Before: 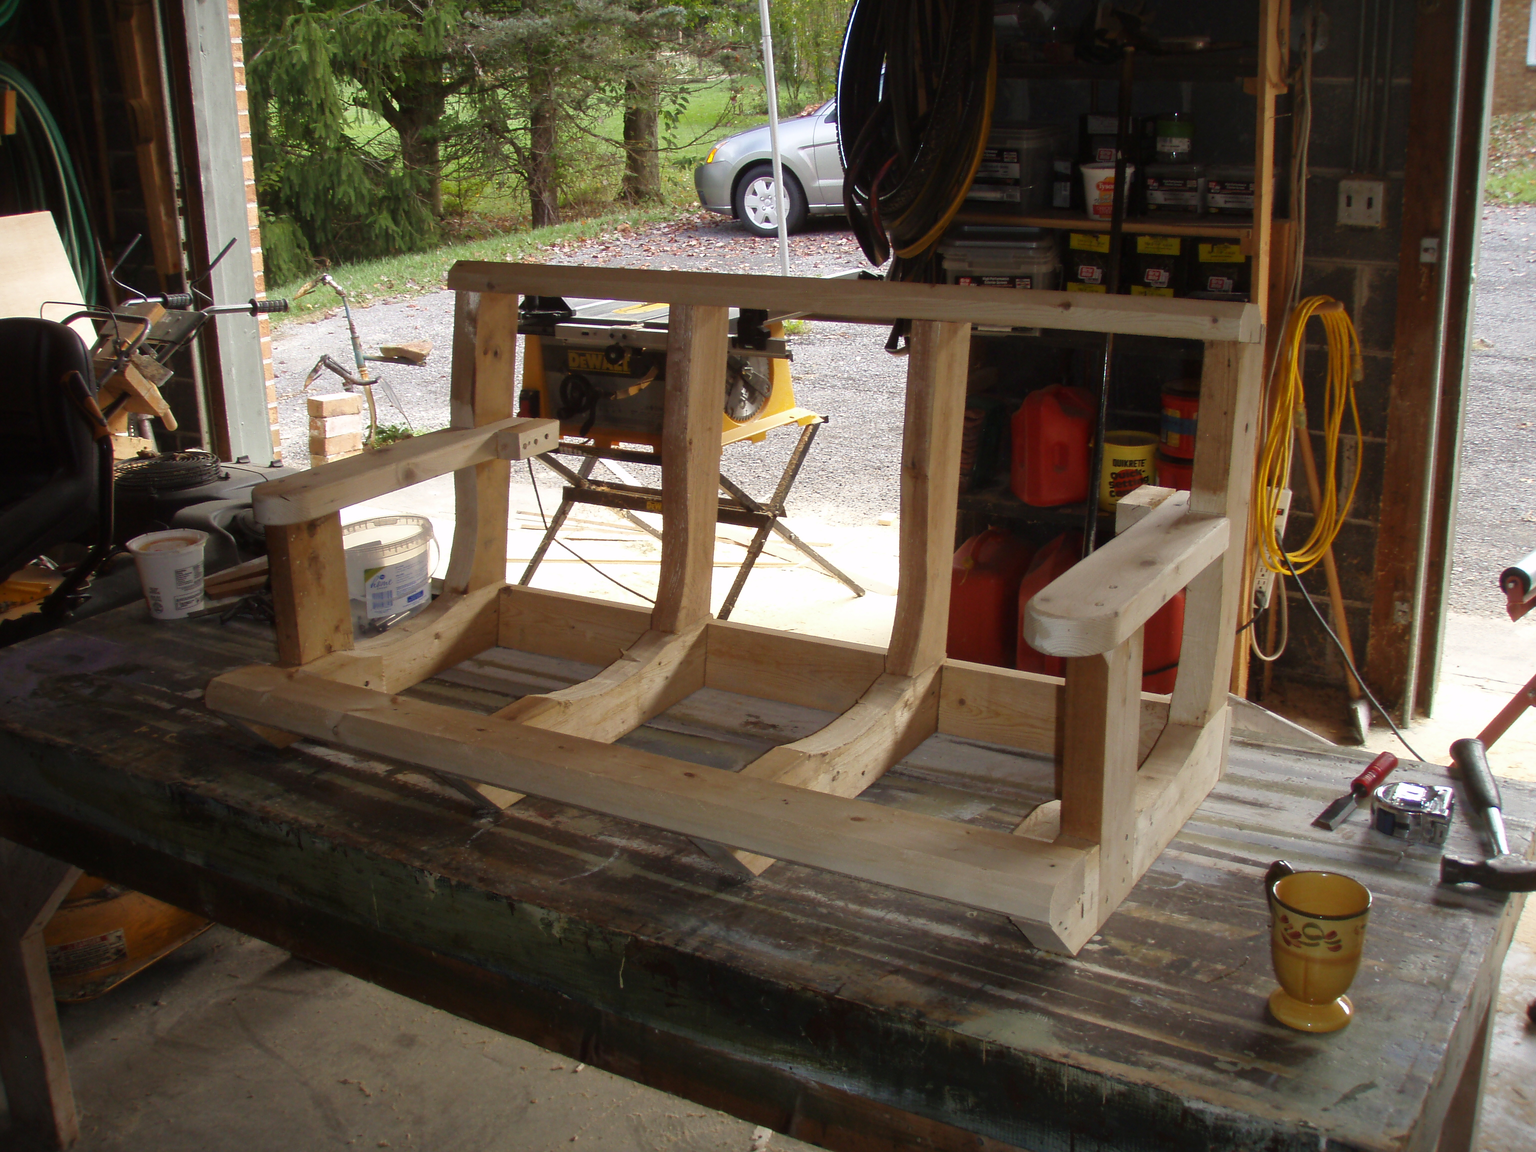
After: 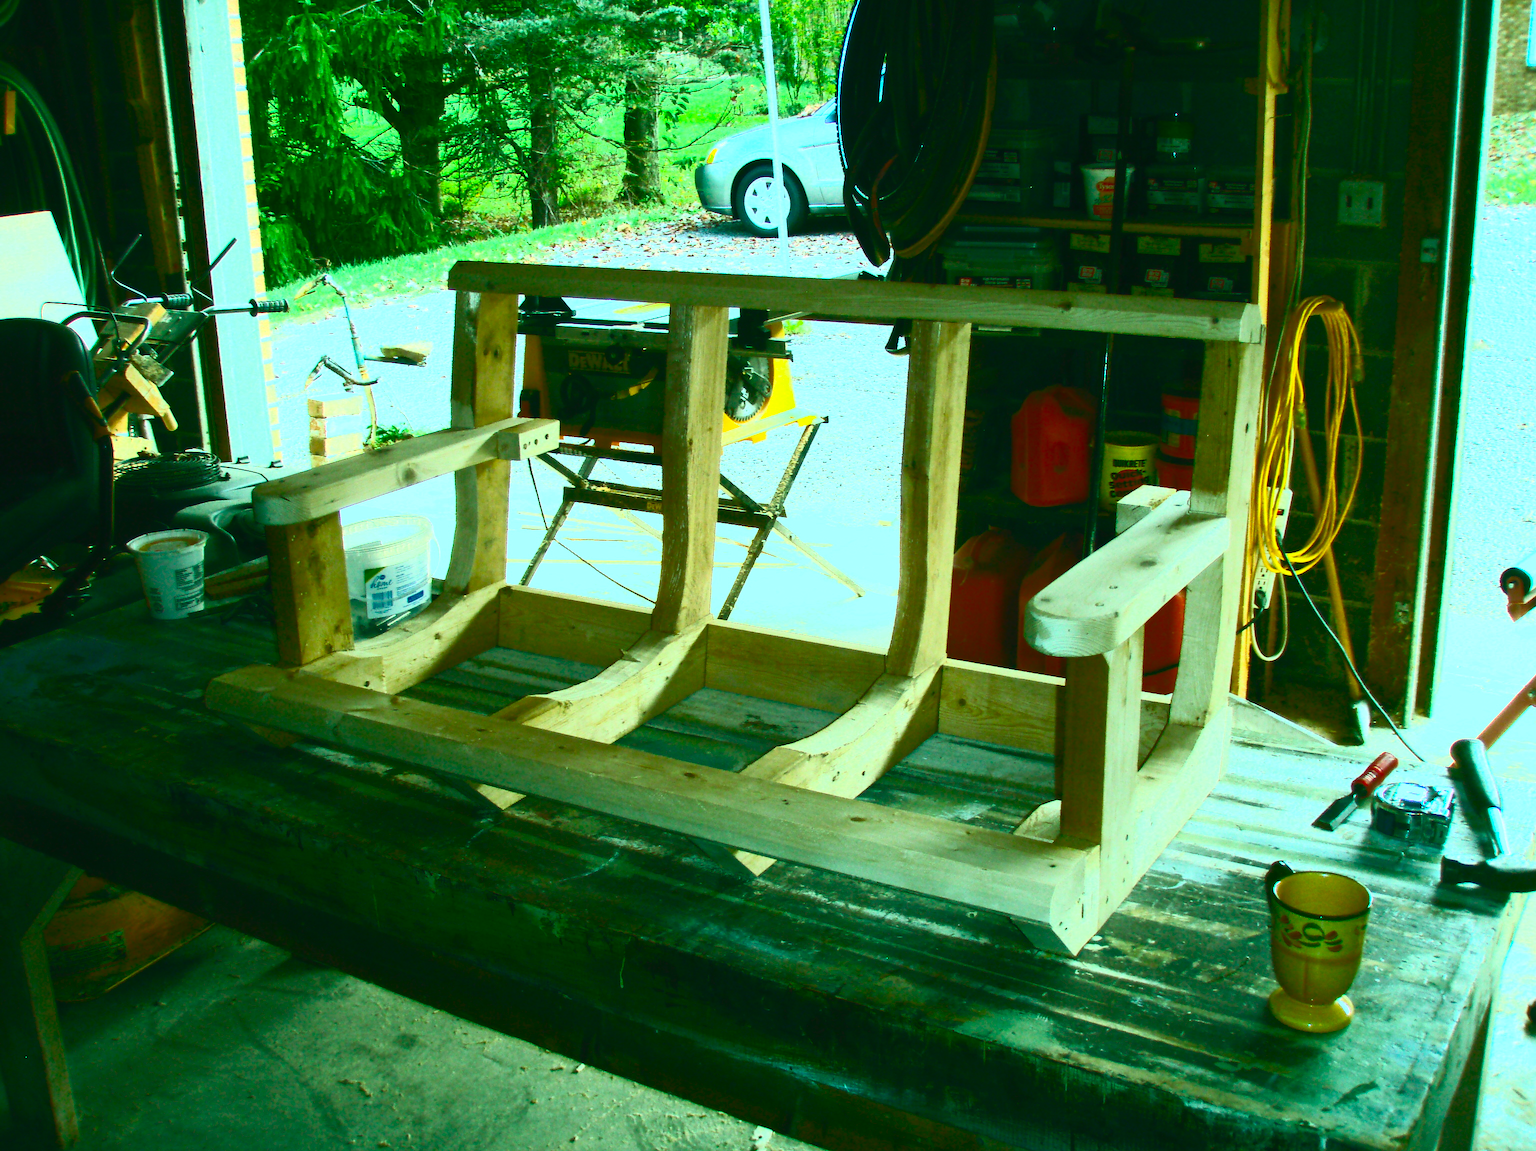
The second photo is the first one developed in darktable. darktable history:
contrast brightness saturation: contrast 0.83, brightness 0.59, saturation 0.59
crop: bottom 0.071%
color balance rgb: shadows lift › chroma 11.71%, shadows lift › hue 133.46°, power › chroma 2.15%, power › hue 166.83°, highlights gain › chroma 4%, highlights gain › hue 200.2°, perceptual saturation grading › global saturation 18.05%
